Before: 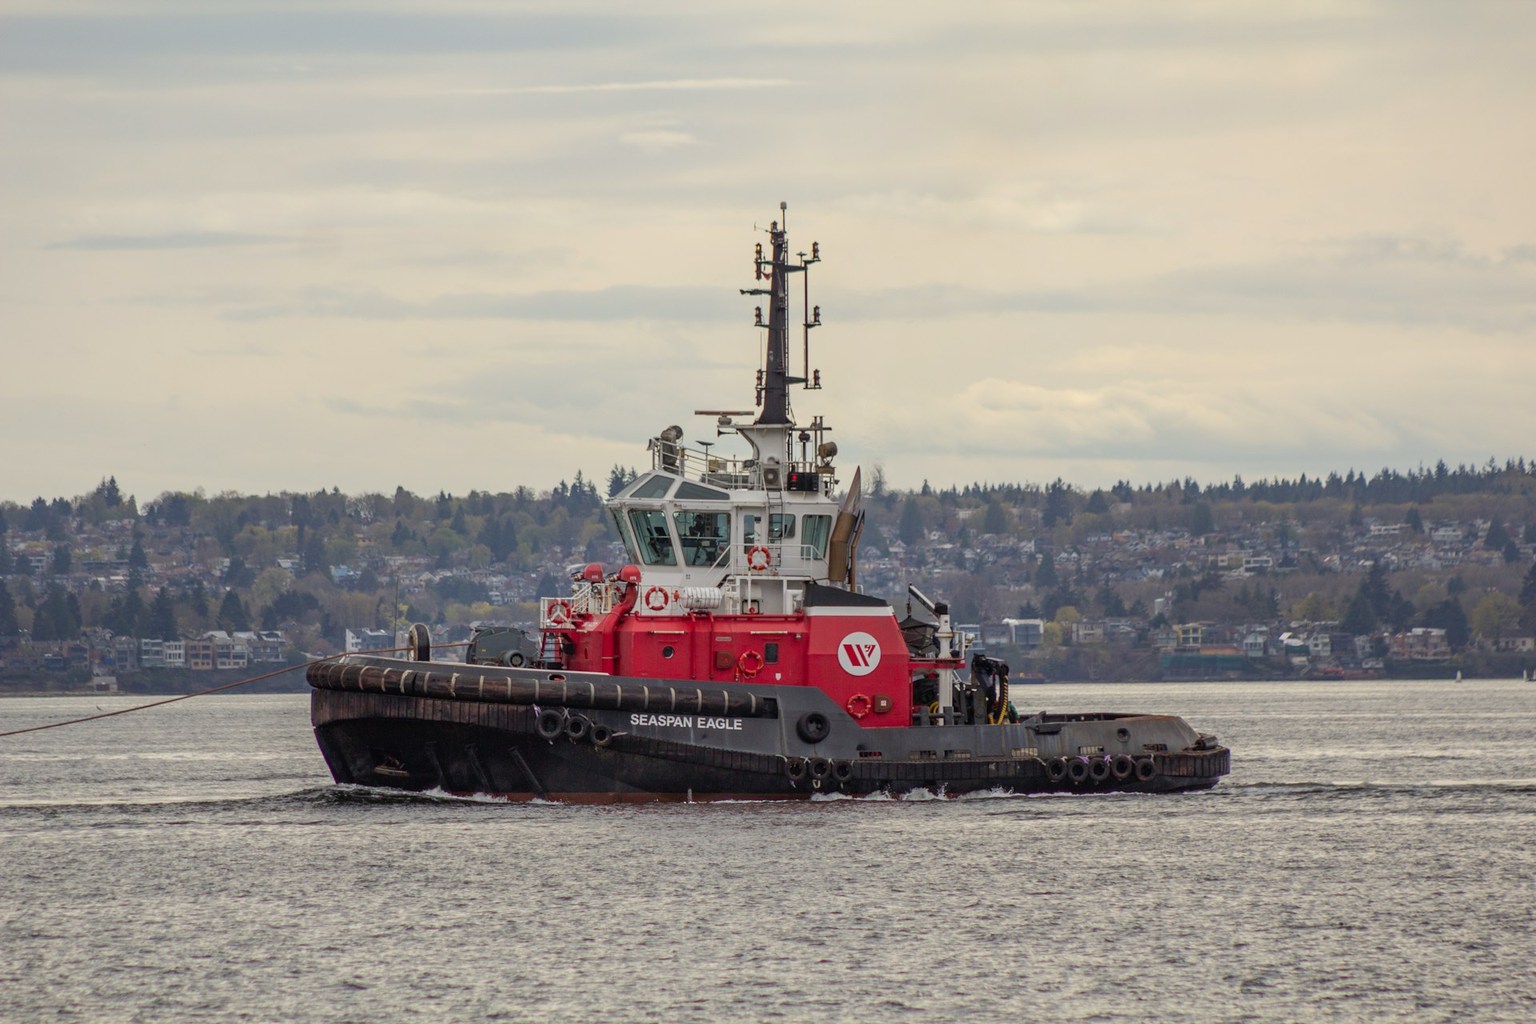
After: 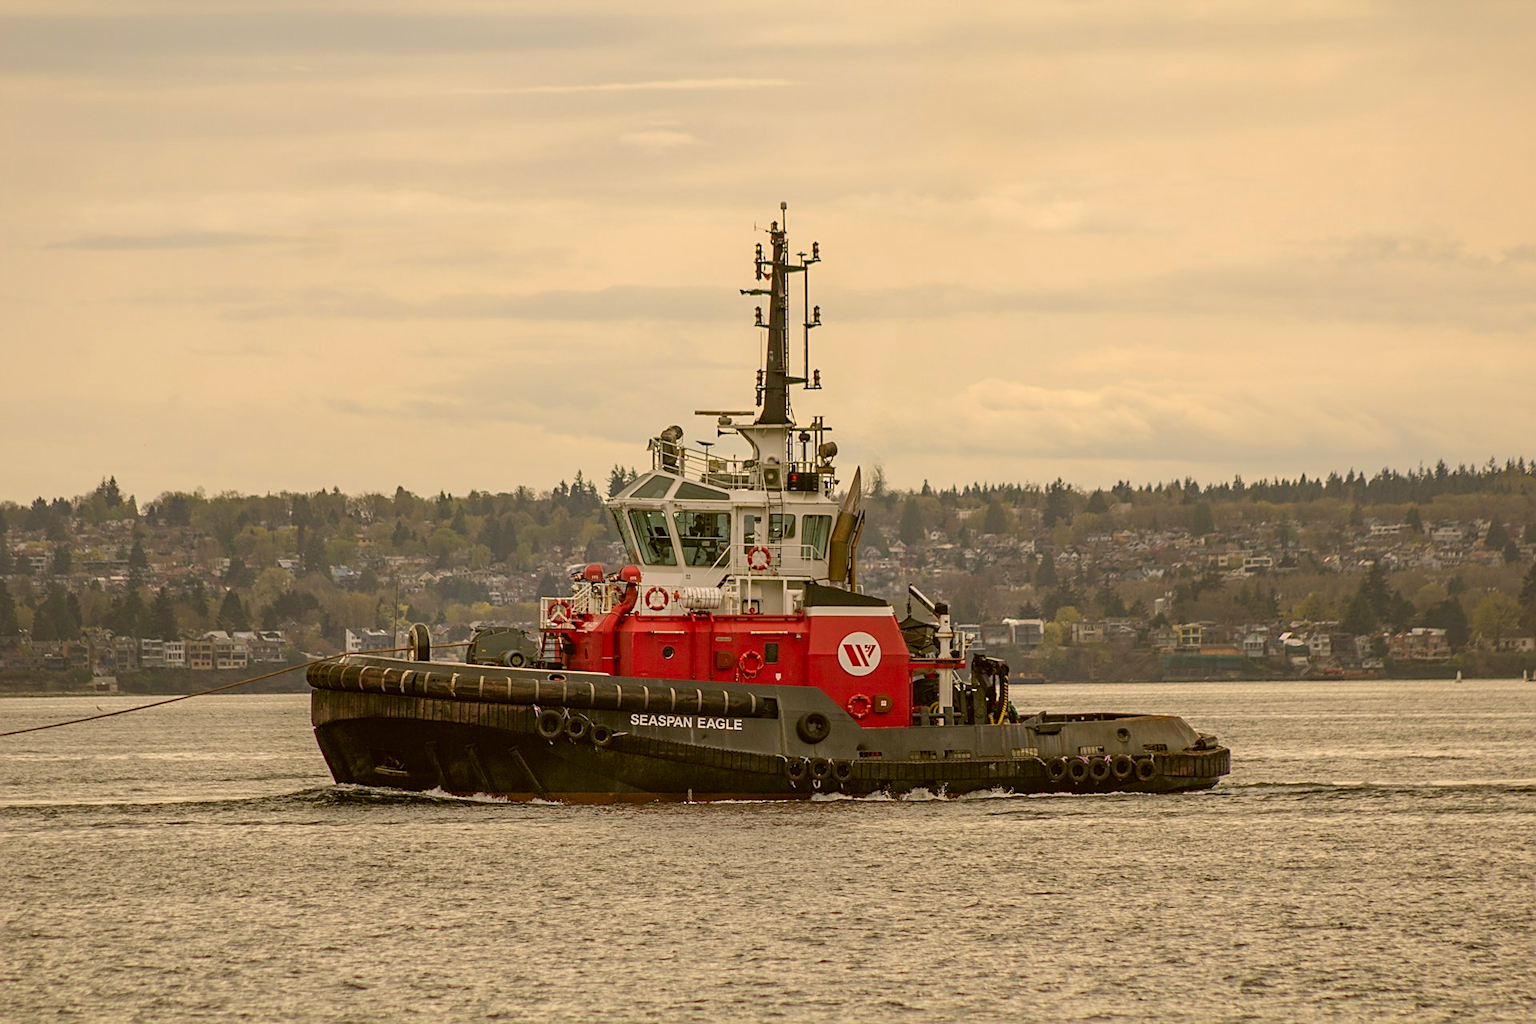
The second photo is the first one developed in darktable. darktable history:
color correction: highlights a* 8.32, highlights b* 14.9, shadows a* -0.642, shadows b* 26.1
sharpen: on, module defaults
